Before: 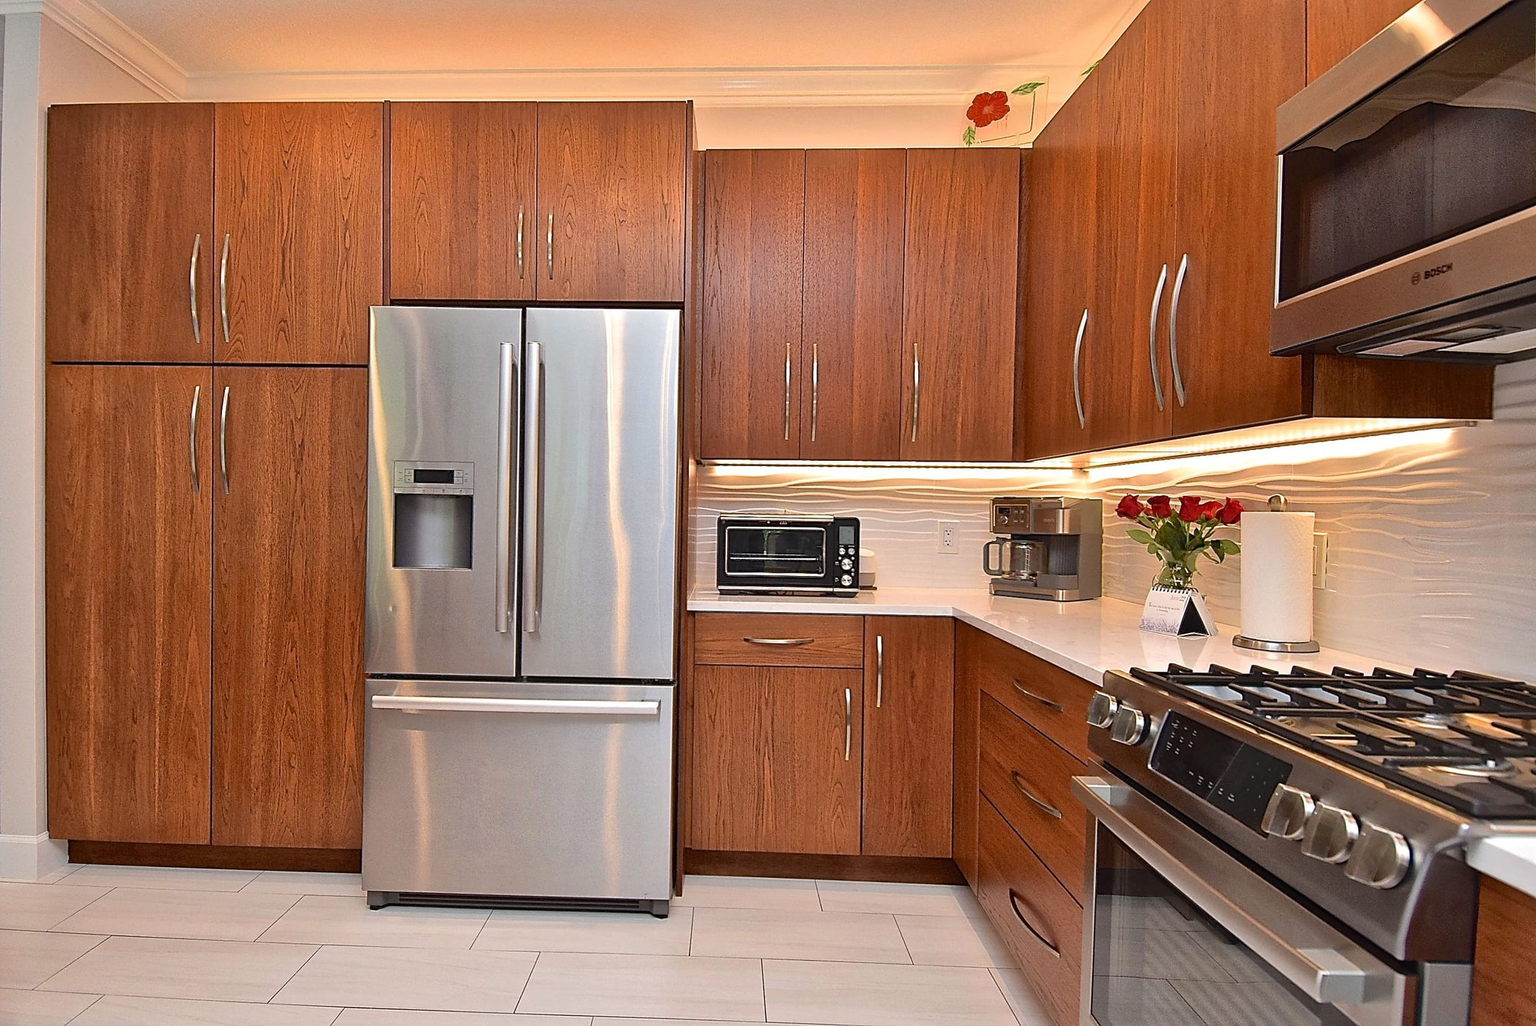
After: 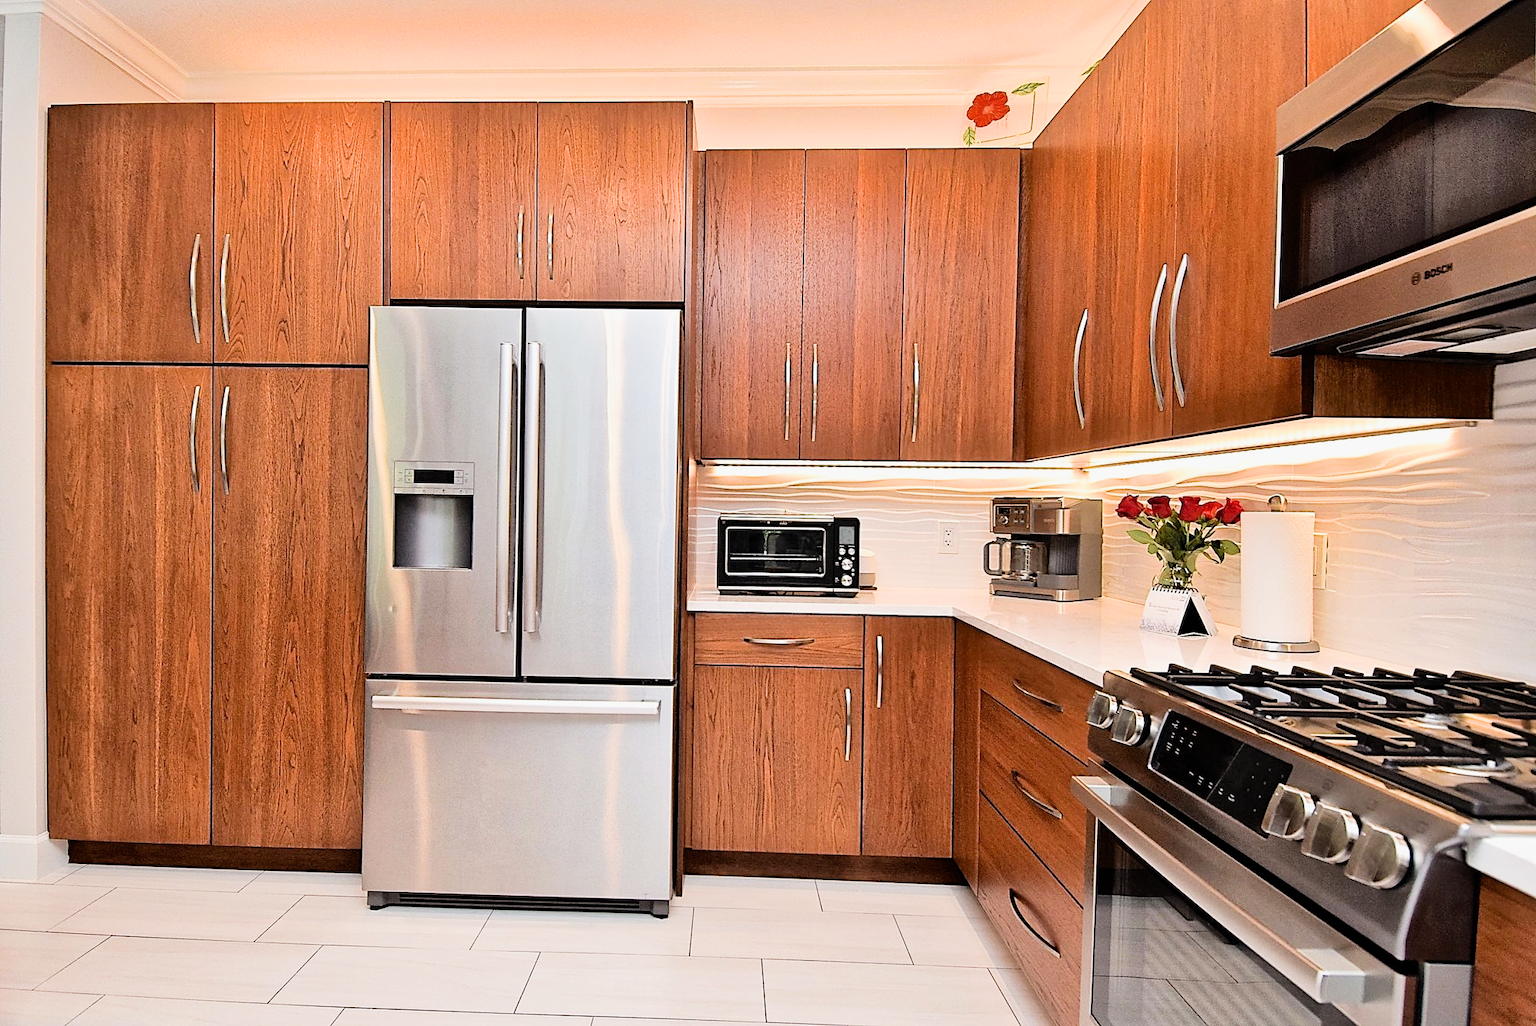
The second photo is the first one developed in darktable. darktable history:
filmic rgb: black relative exposure -5.01 EV, white relative exposure 3.95 EV, hardness 2.88, contrast 1.399, highlights saturation mix -31.49%
exposure: exposure 0.719 EV, compensate highlight preservation false
